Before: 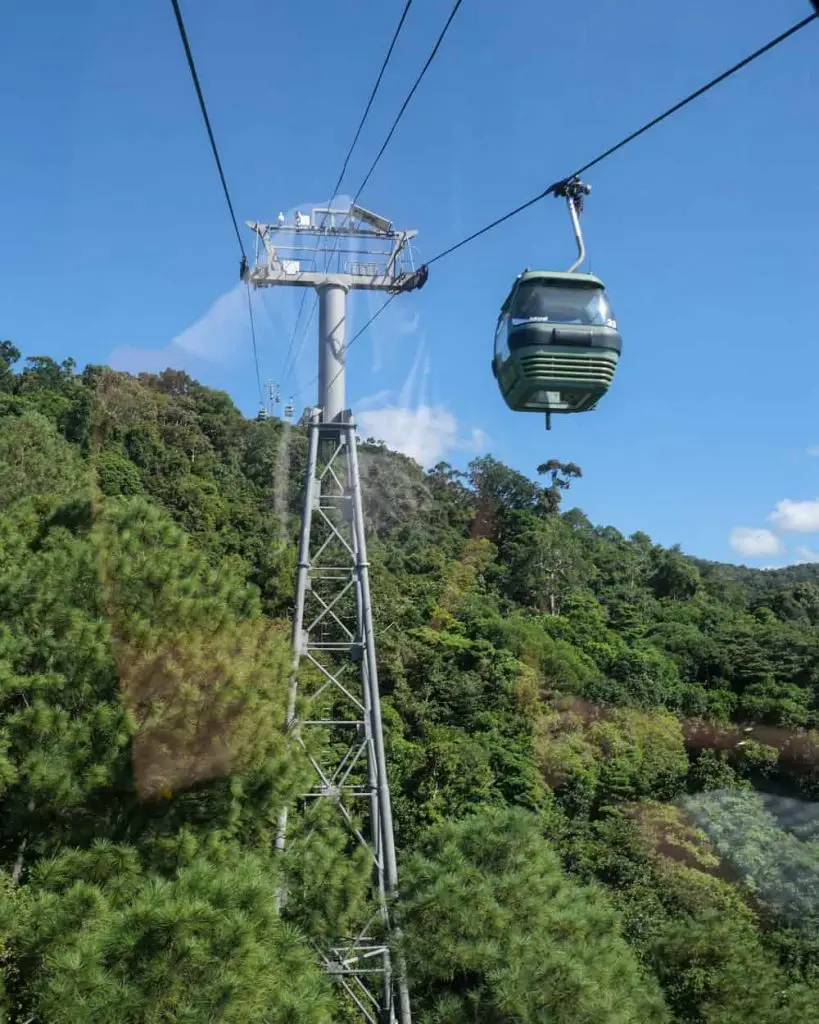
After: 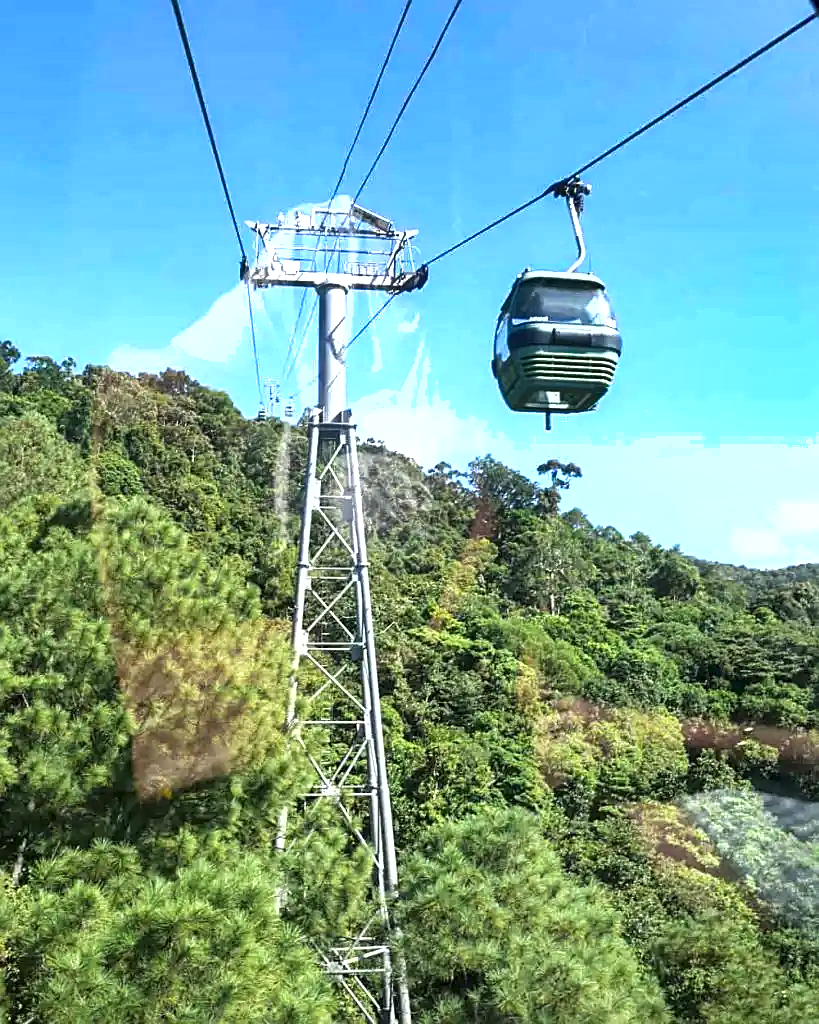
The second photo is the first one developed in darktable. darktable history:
exposure: black level correction 0, exposure 1.3 EV, compensate exposure bias true, compensate highlight preservation false
local contrast: highlights 100%, shadows 100%, detail 120%, midtone range 0.2
shadows and highlights: low approximation 0.01, soften with gaussian
sharpen: on, module defaults
